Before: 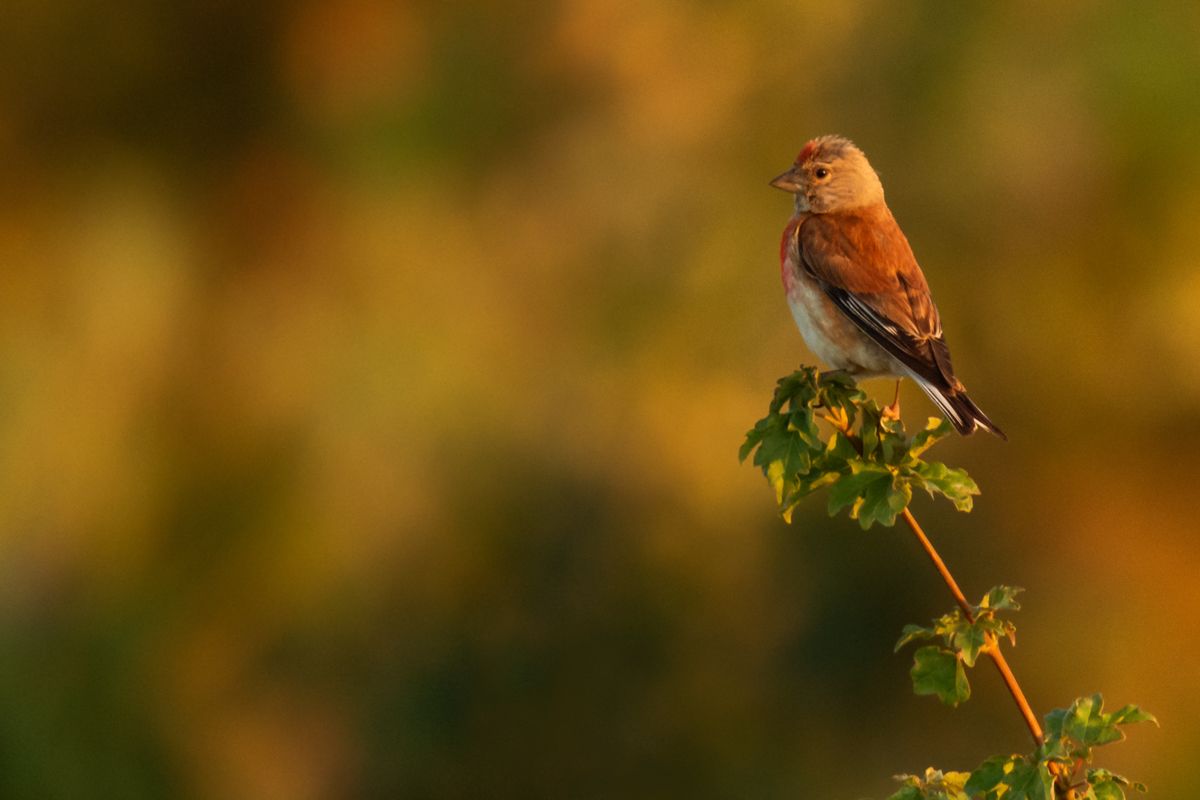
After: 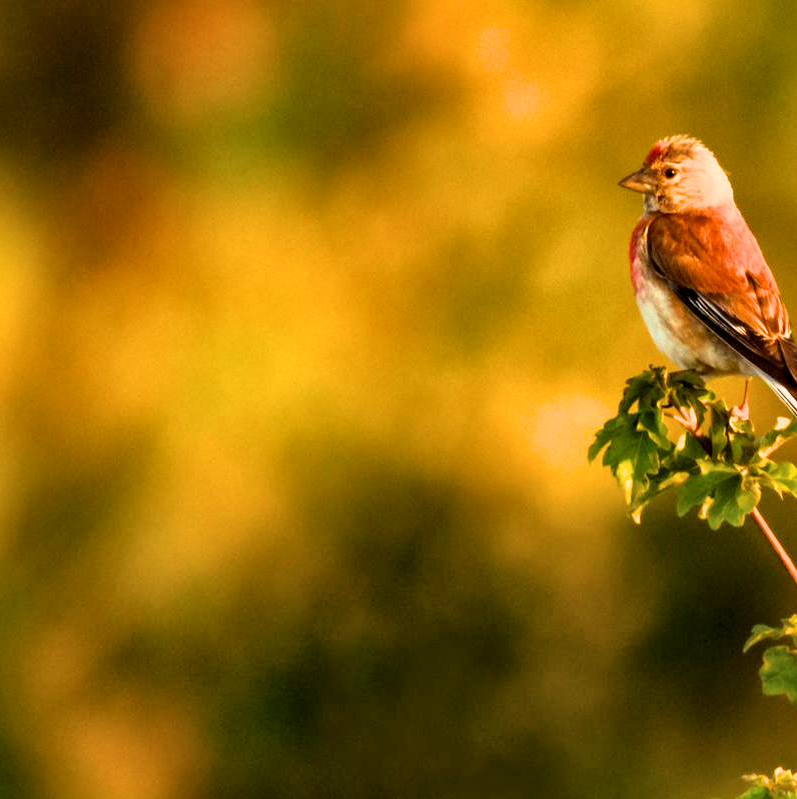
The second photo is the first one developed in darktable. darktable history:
crop and rotate: left 12.623%, right 20.882%
exposure: exposure 1.157 EV, compensate highlight preservation false
color calibration: gray › normalize channels true, illuminant same as pipeline (D50), adaptation none (bypass), x 0.333, y 0.334, temperature 5004.29 K, gamut compression 0.014
color balance rgb: shadows lift › chroma 0.661%, shadows lift › hue 114.72°, power › chroma 0.3%, power › hue 23.7°, perceptual saturation grading › global saturation 19.748%, global vibrance 18.335%
local contrast: mode bilateral grid, contrast 20, coarseness 51, detail 159%, midtone range 0.2
filmic rgb: middle gray luminance 12.57%, black relative exposure -10.12 EV, white relative exposure 3.47 EV, target black luminance 0%, hardness 5.69, latitude 44.86%, contrast 1.221, highlights saturation mix 4.66%, shadows ↔ highlights balance 26.63%, color science v6 (2022)
